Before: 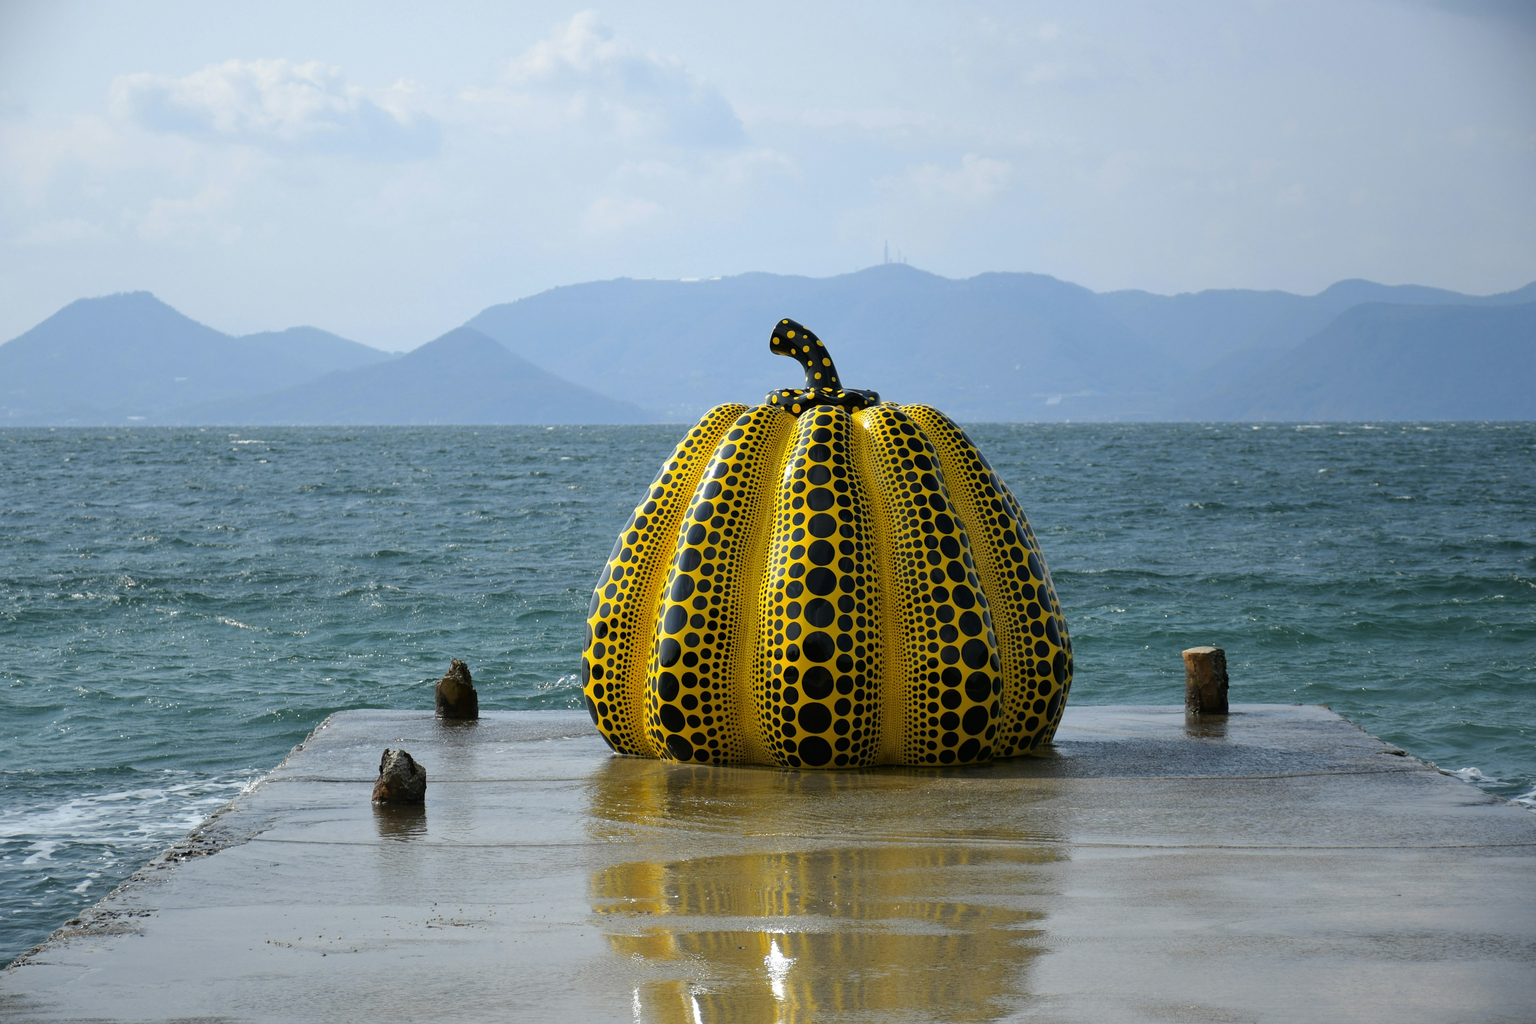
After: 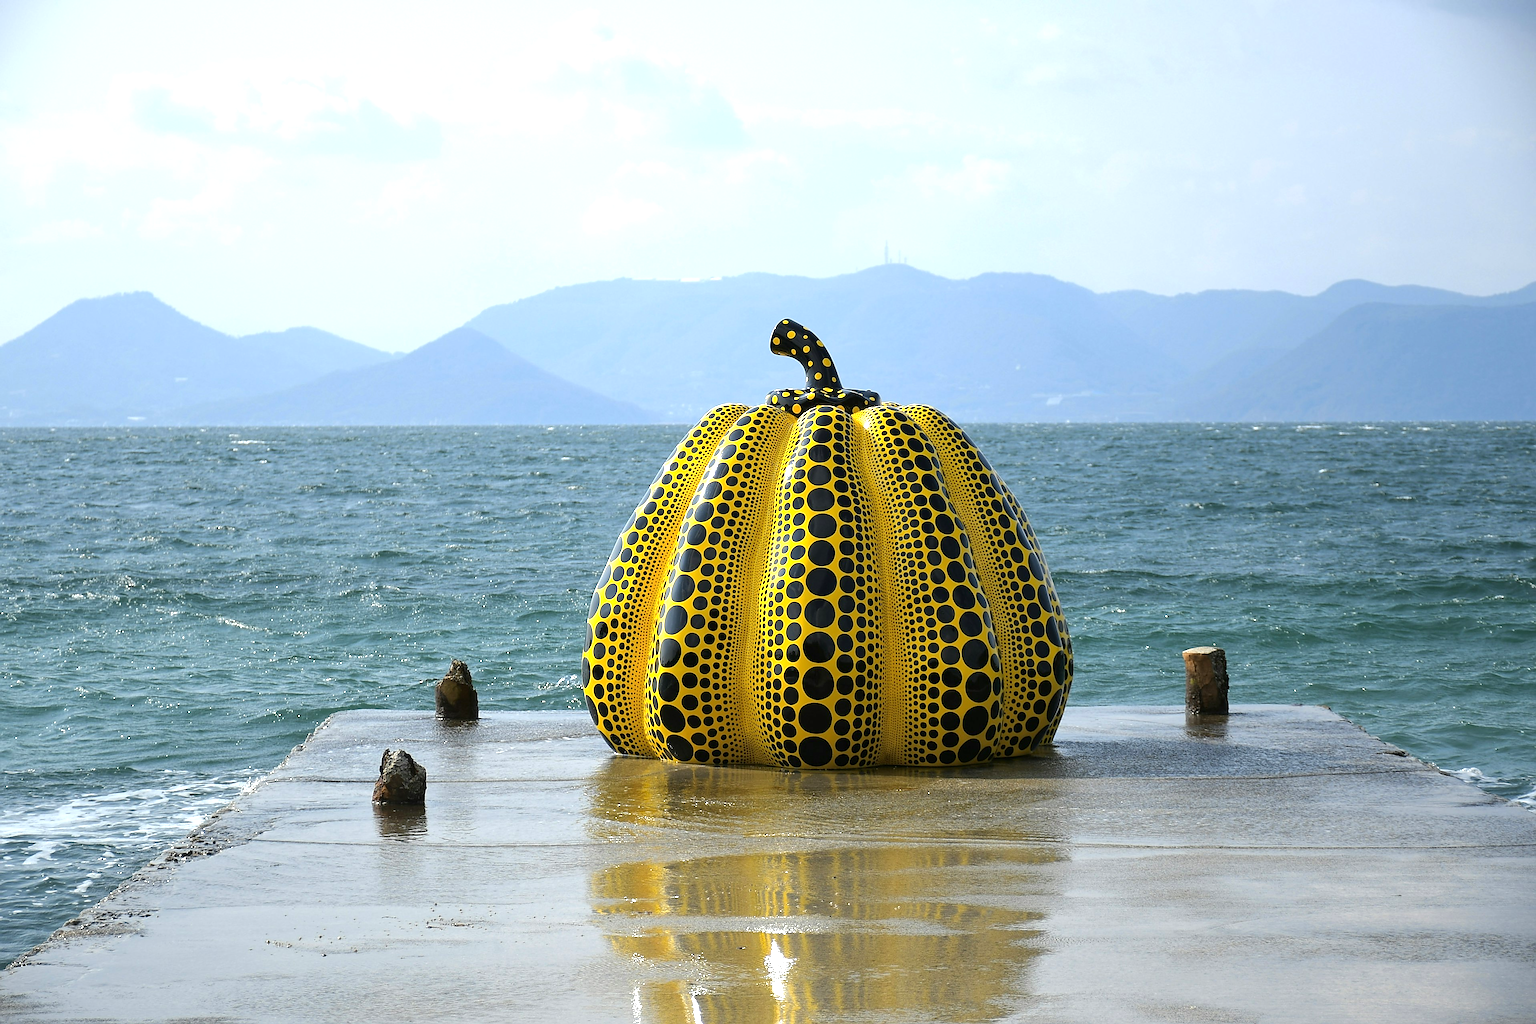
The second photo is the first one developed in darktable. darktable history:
exposure: black level correction 0, exposure 0.7 EV, compensate exposure bias true, compensate highlight preservation false
sharpen: radius 1.4, amount 1.25, threshold 0.7
